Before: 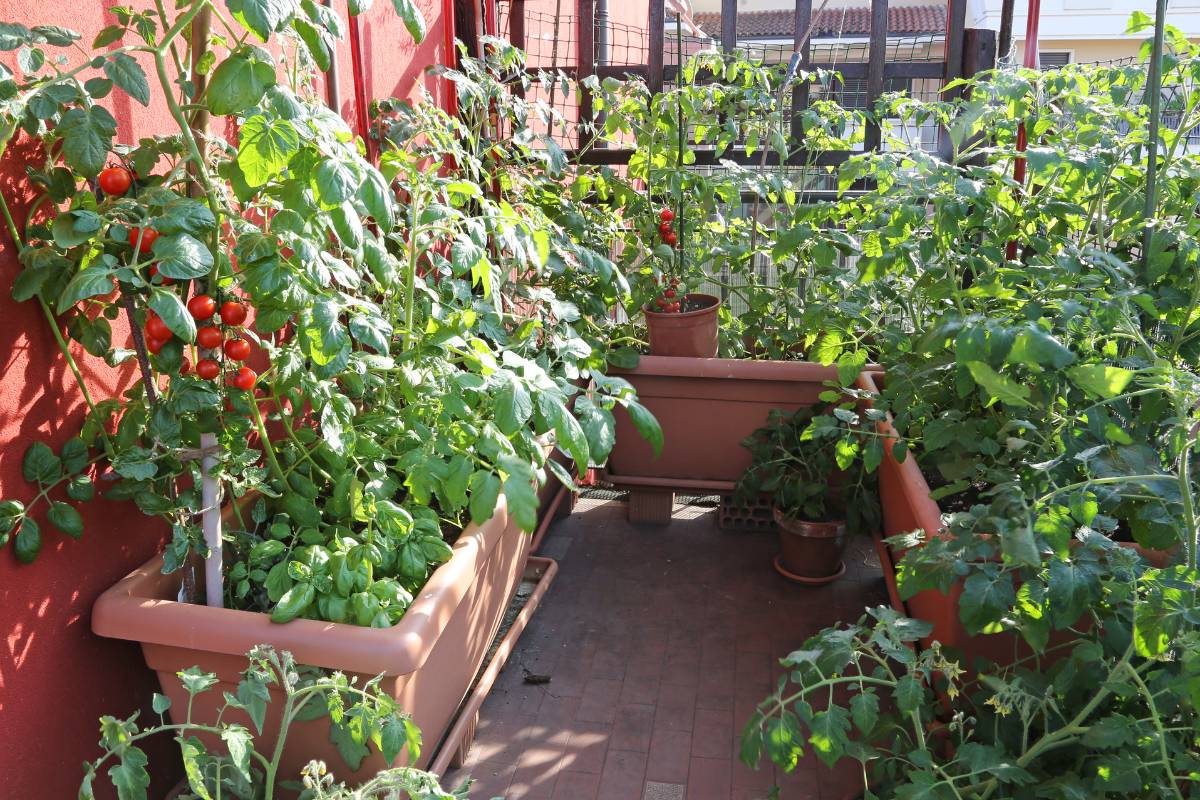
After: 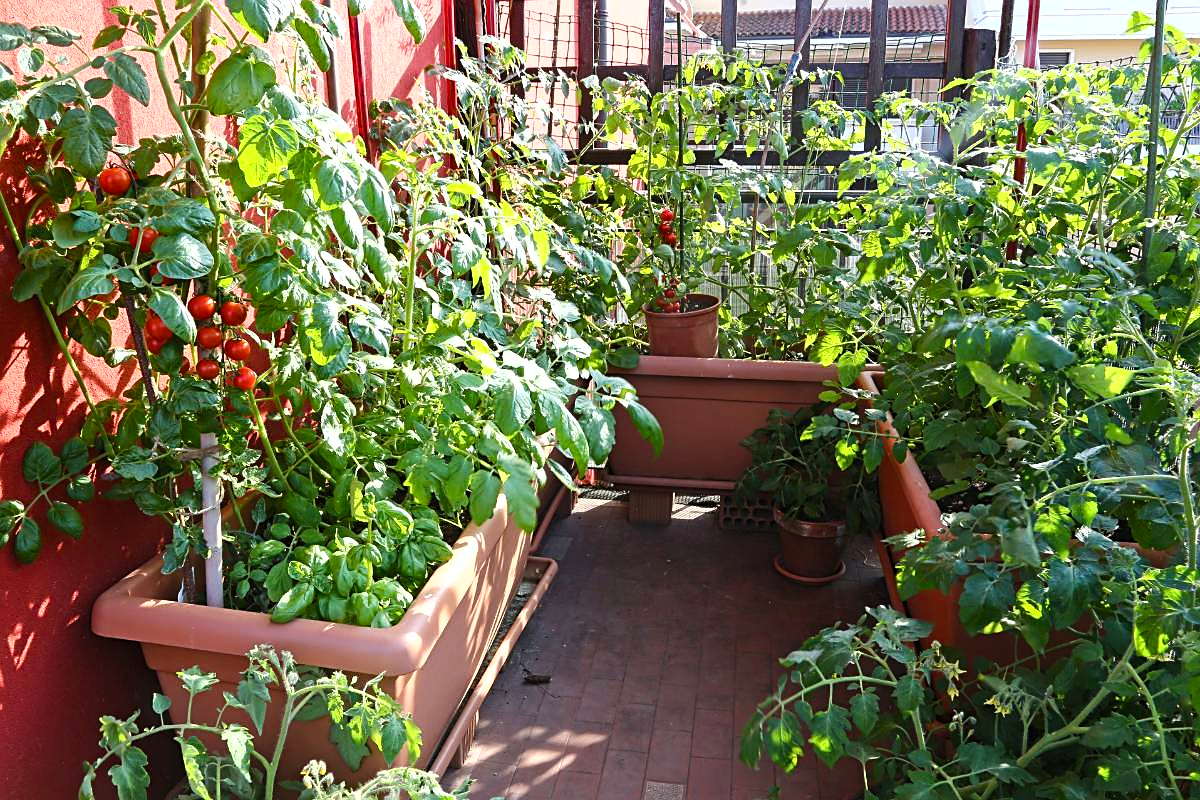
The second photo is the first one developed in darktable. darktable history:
color balance rgb: shadows lift › luminance -20%, power › hue 72.24°, highlights gain › luminance 15%, global offset › hue 171.6°, perceptual saturation grading › highlights -15%, perceptual saturation grading › shadows 25%, global vibrance 35%, contrast 10%
sharpen: on, module defaults
fill light: on, module defaults
